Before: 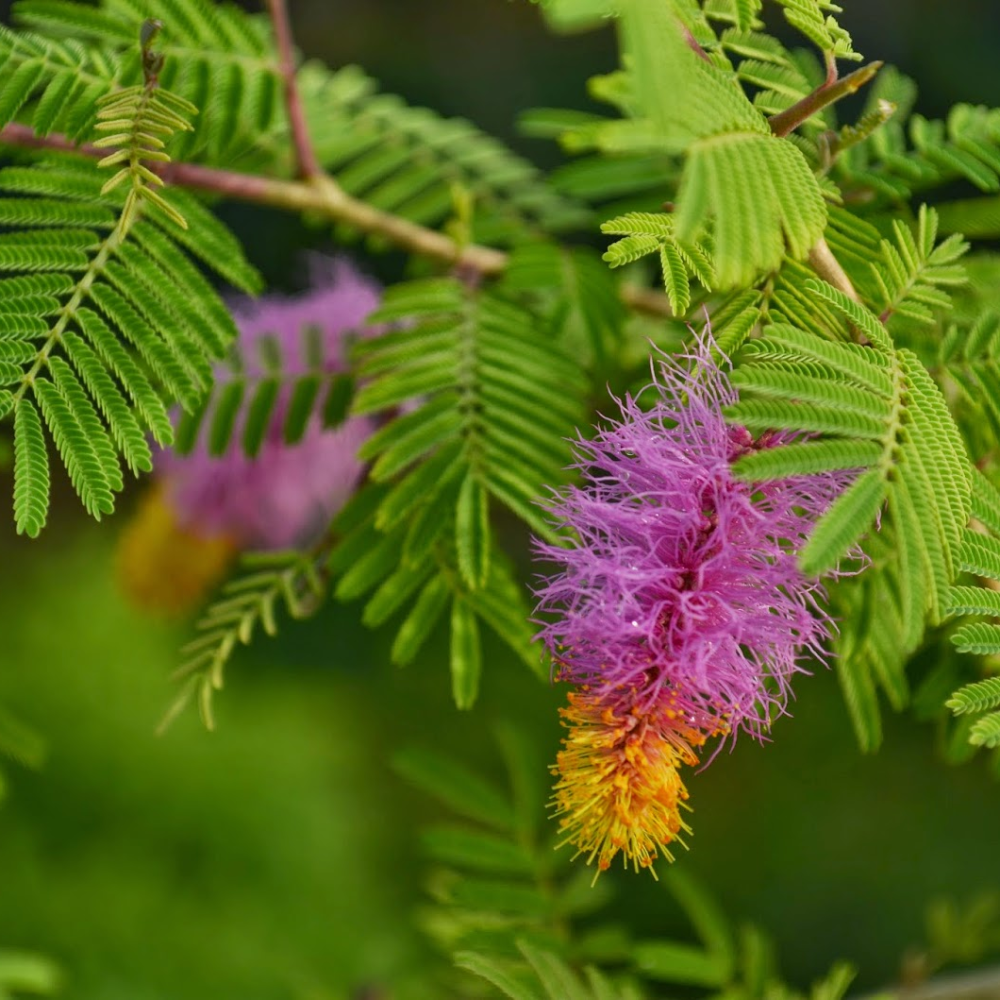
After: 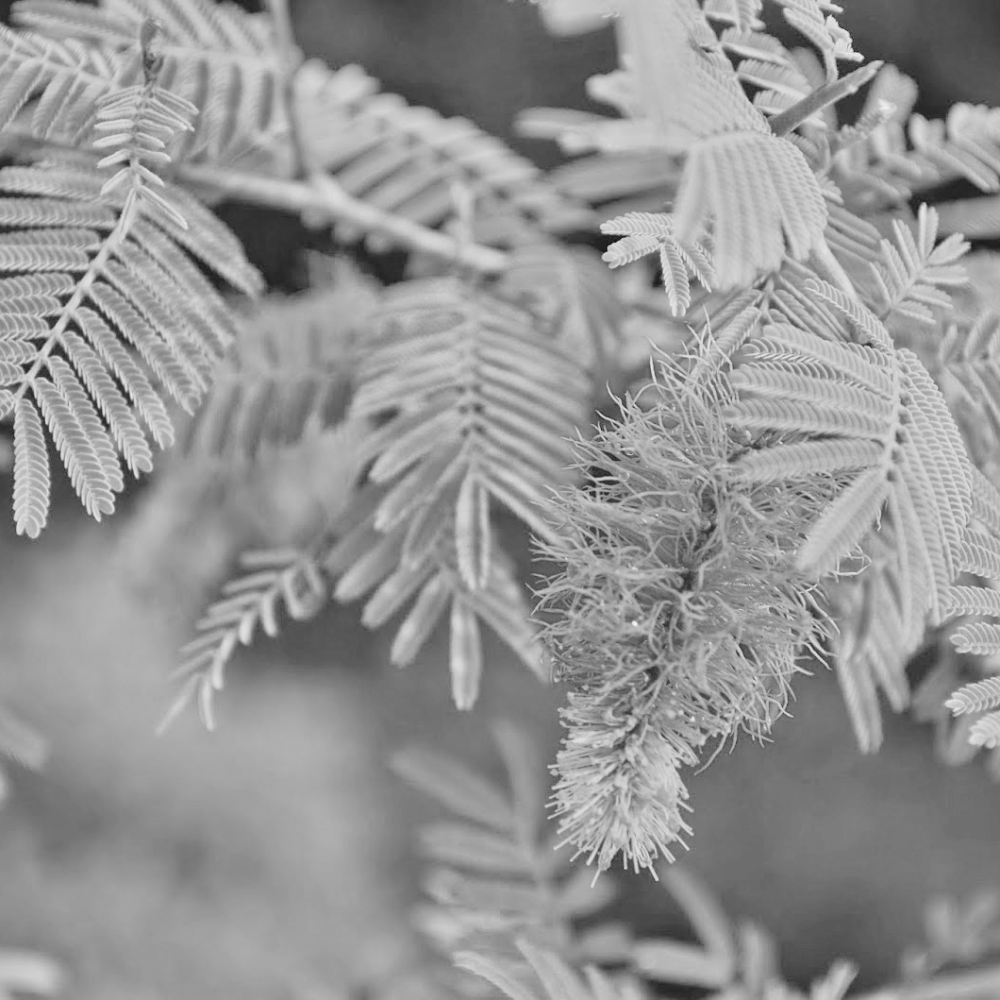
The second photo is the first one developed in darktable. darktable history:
tone equalizer: -7 EV 0.15 EV, -6 EV 0.6 EV, -5 EV 1.15 EV, -4 EV 1.33 EV, -3 EV 1.15 EV, -2 EV 0.6 EV, -1 EV 0.15 EV, mask exposure compensation -0.5 EV
tone curve: curves: ch0 [(0, 0) (0.049, 0.01) (0.154, 0.081) (0.491, 0.519) (0.748, 0.765) (1, 0.919)]; ch1 [(0, 0) (0.172, 0.123) (0.317, 0.272) (0.401, 0.422) (0.499, 0.497) (0.531, 0.54) (0.615, 0.603) (0.741, 0.783) (1, 1)]; ch2 [(0, 0) (0.411, 0.424) (0.483, 0.478) (0.544, 0.56) (0.686, 0.638) (1, 1)], color space Lab, independent channels, preserve colors none
monochrome: on, module defaults
sharpen: amount 0.2
color balance: lift [1.007, 1, 1, 1], gamma [1.097, 1, 1, 1]
